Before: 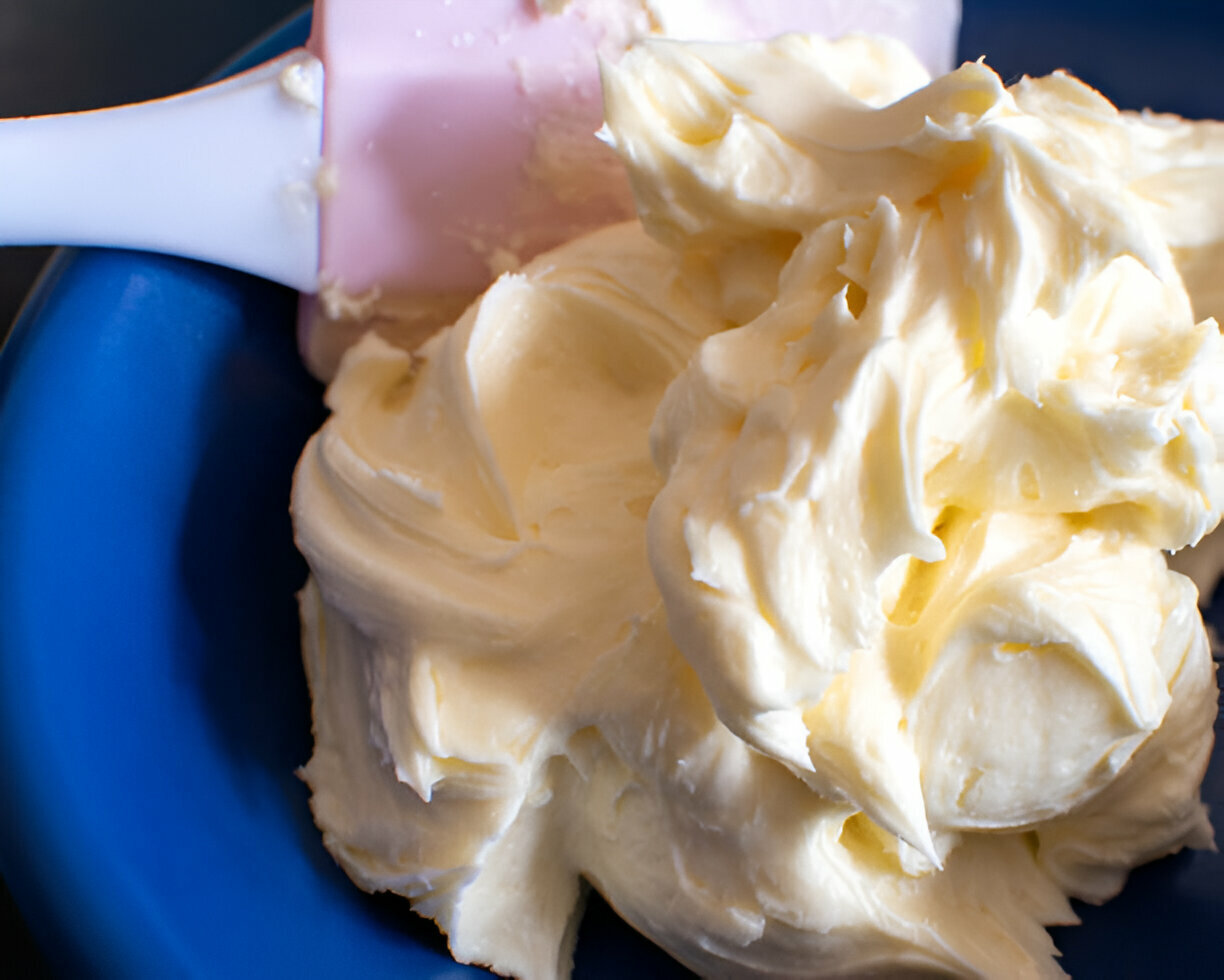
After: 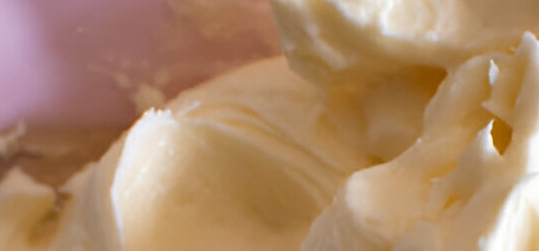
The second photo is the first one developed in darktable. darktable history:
crop: left 29.031%, top 16.83%, right 26.862%, bottom 57.48%
